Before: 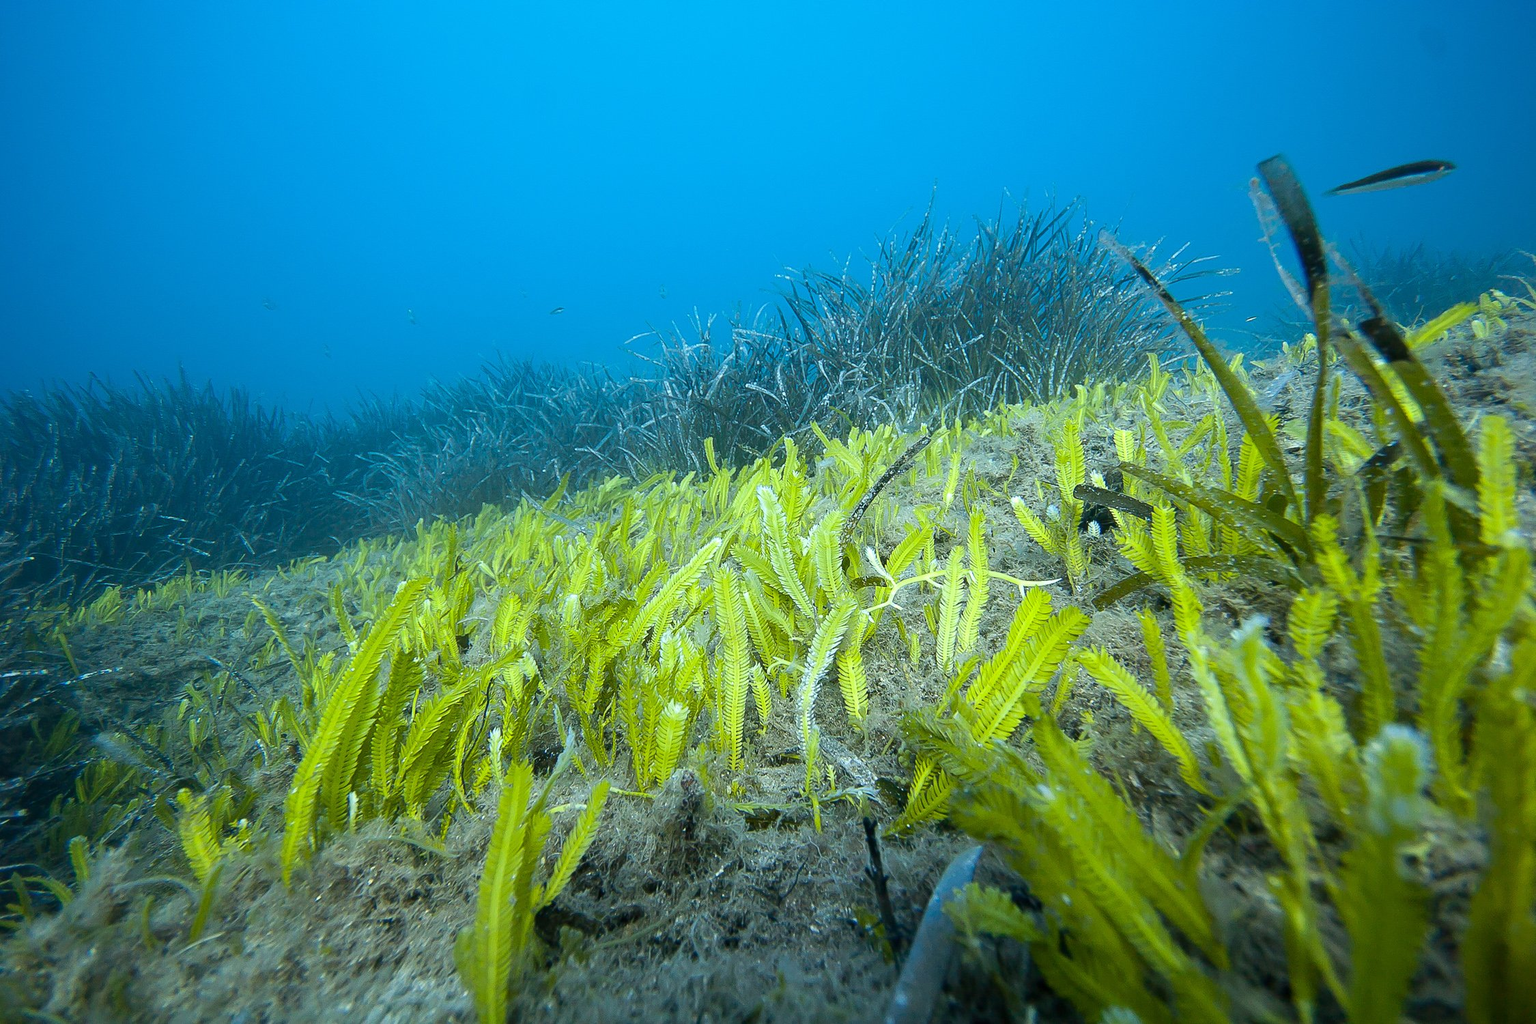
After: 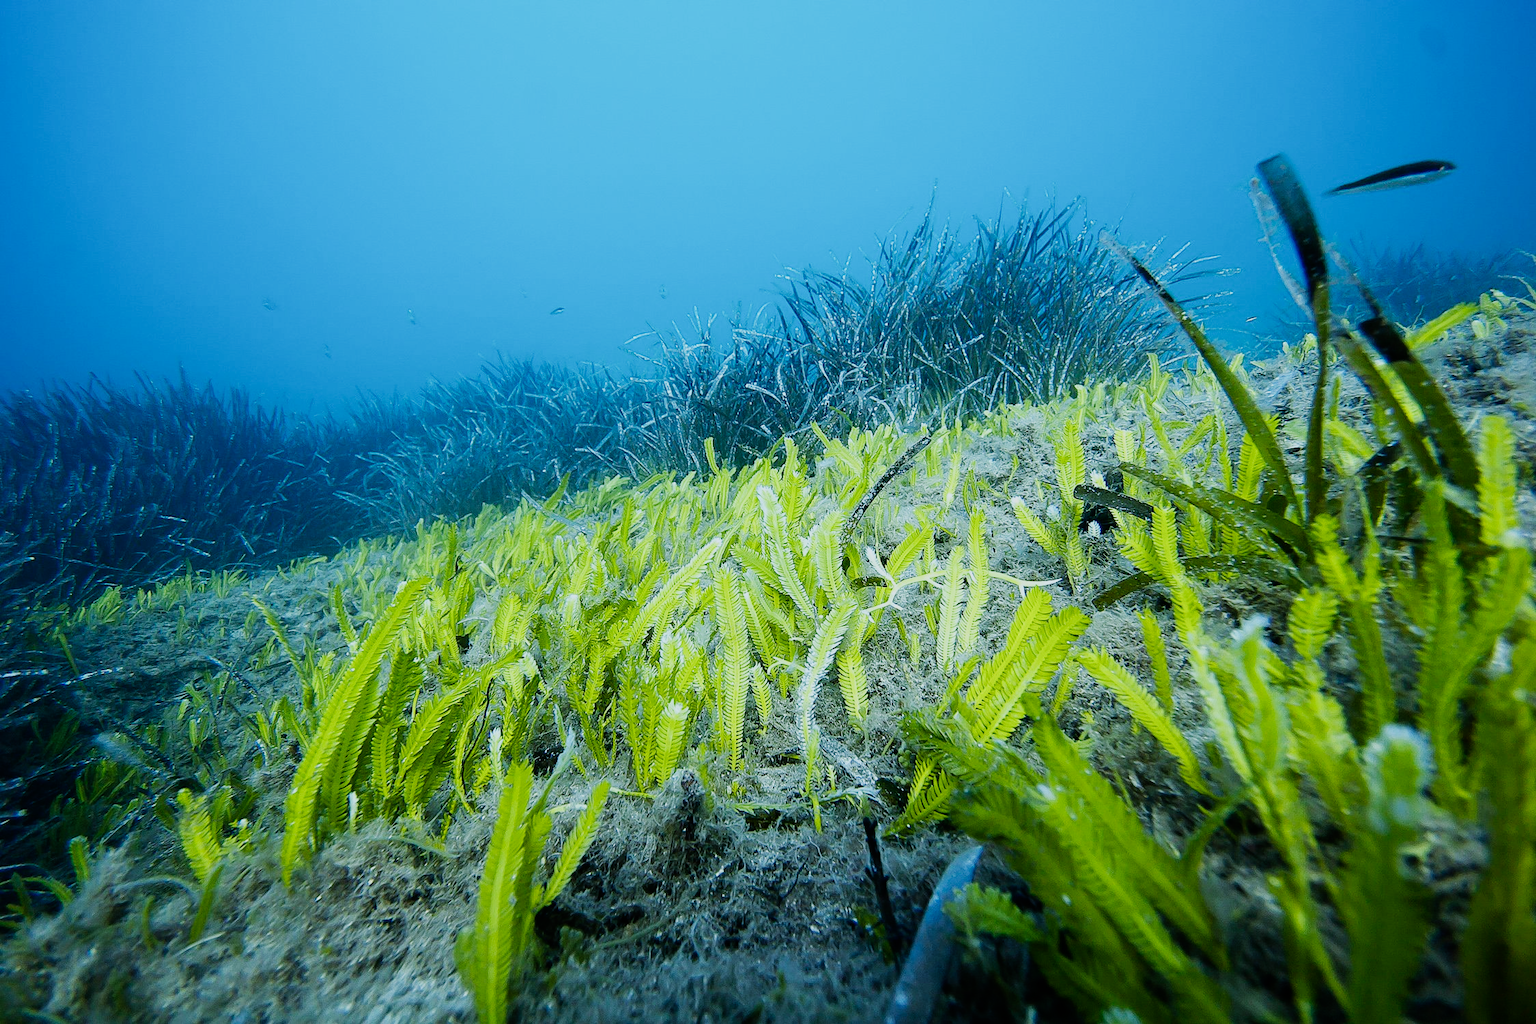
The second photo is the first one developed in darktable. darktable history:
white balance: red 0.924, blue 1.095
sigmoid: contrast 1.69, skew -0.23, preserve hue 0%, red attenuation 0.1, red rotation 0.035, green attenuation 0.1, green rotation -0.017, blue attenuation 0.15, blue rotation -0.052, base primaries Rec2020
